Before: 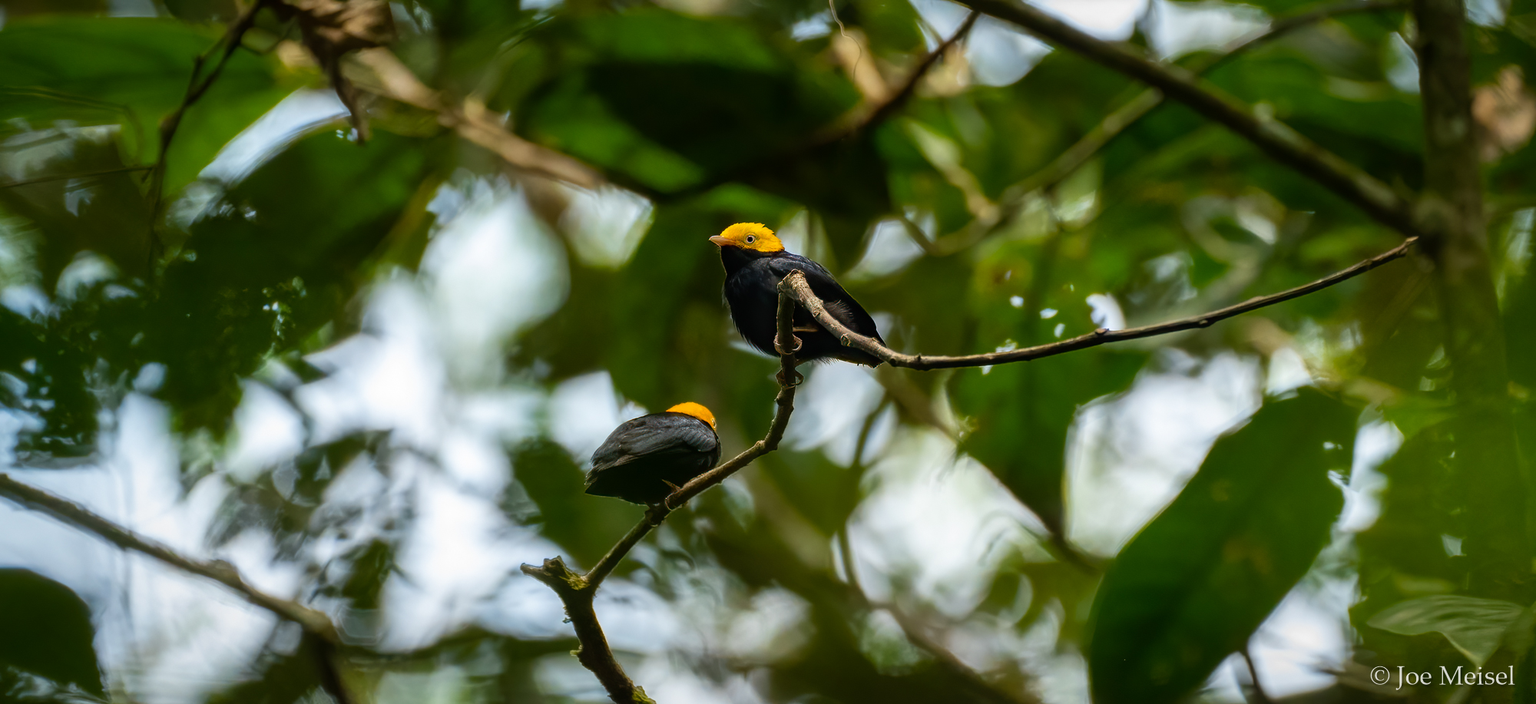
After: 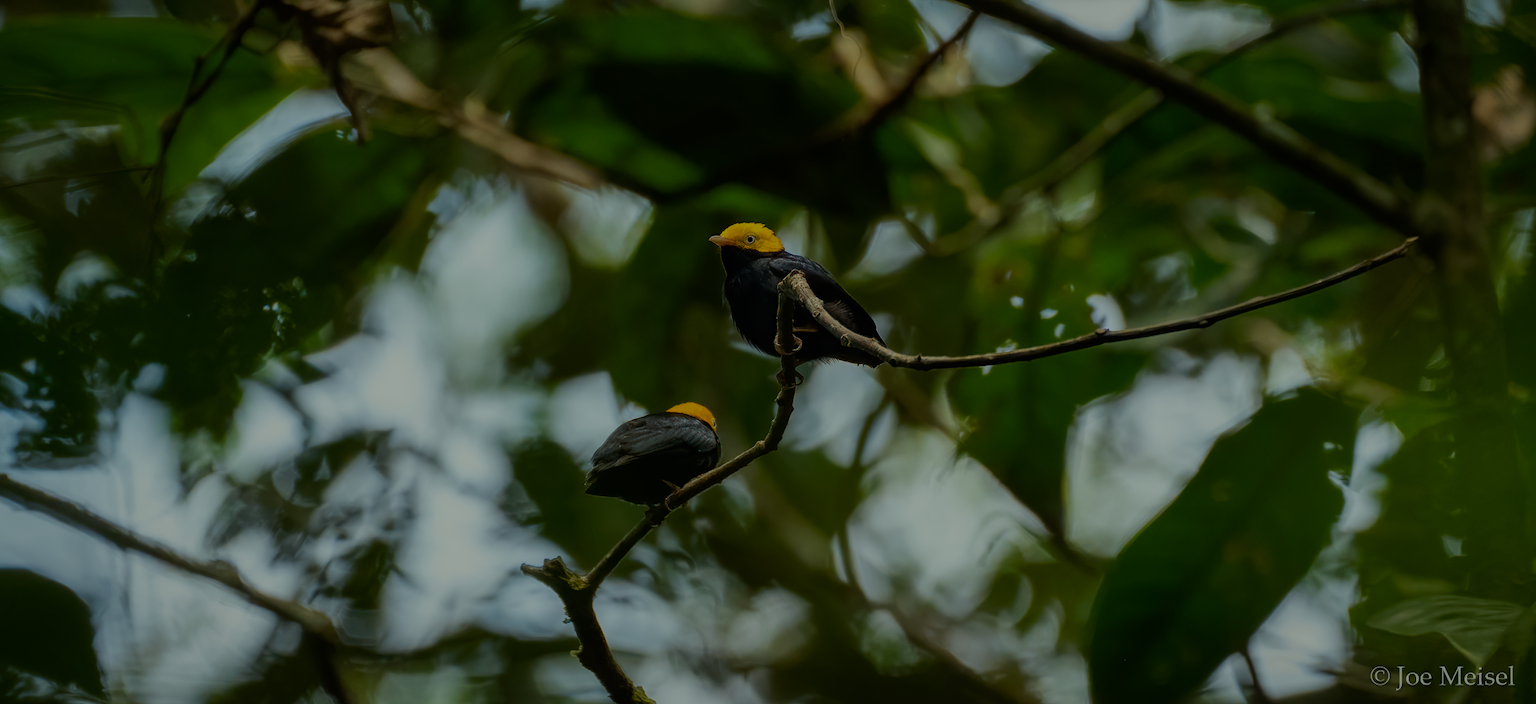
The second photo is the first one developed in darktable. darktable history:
exposure: exposure -1.468 EV, compensate highlight preservation false
color correction: highlights a* -8, highlights b* 3.1
